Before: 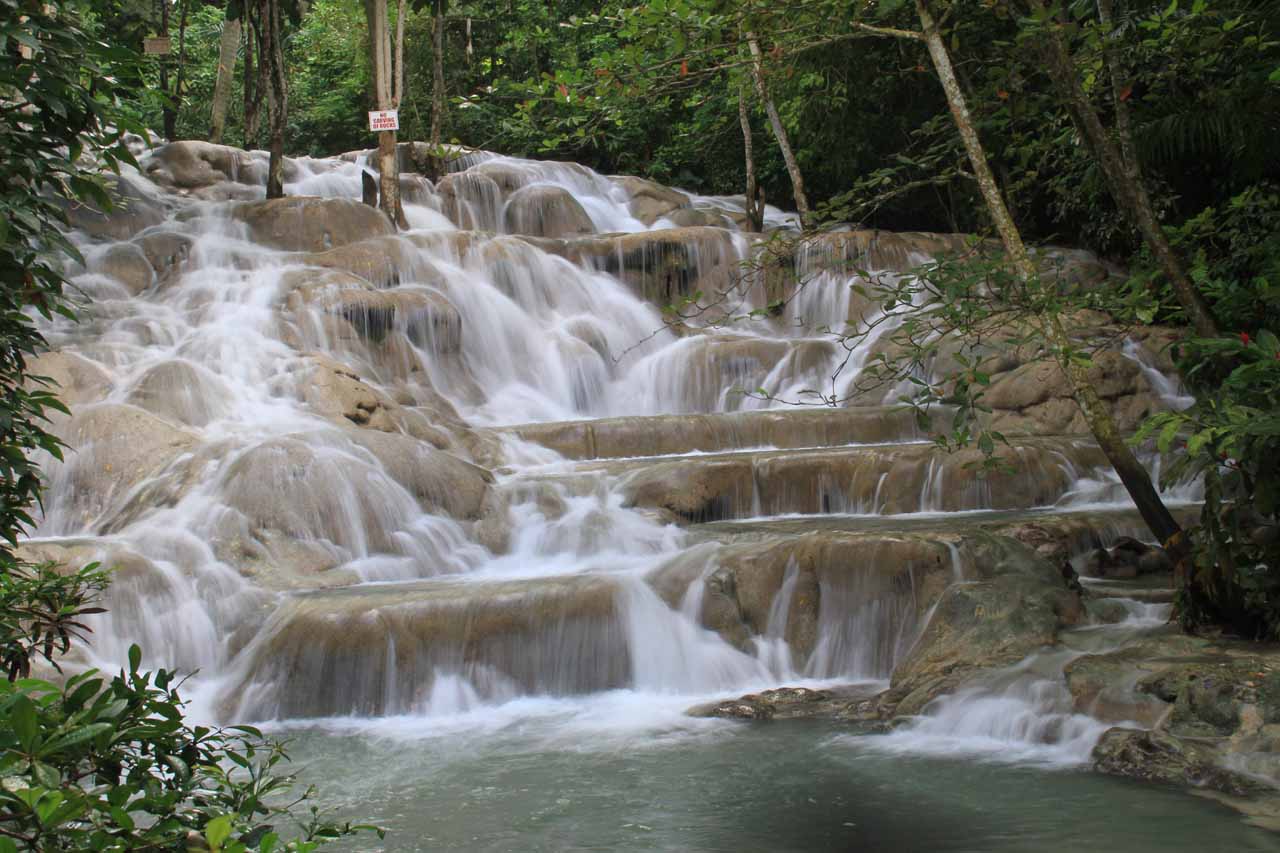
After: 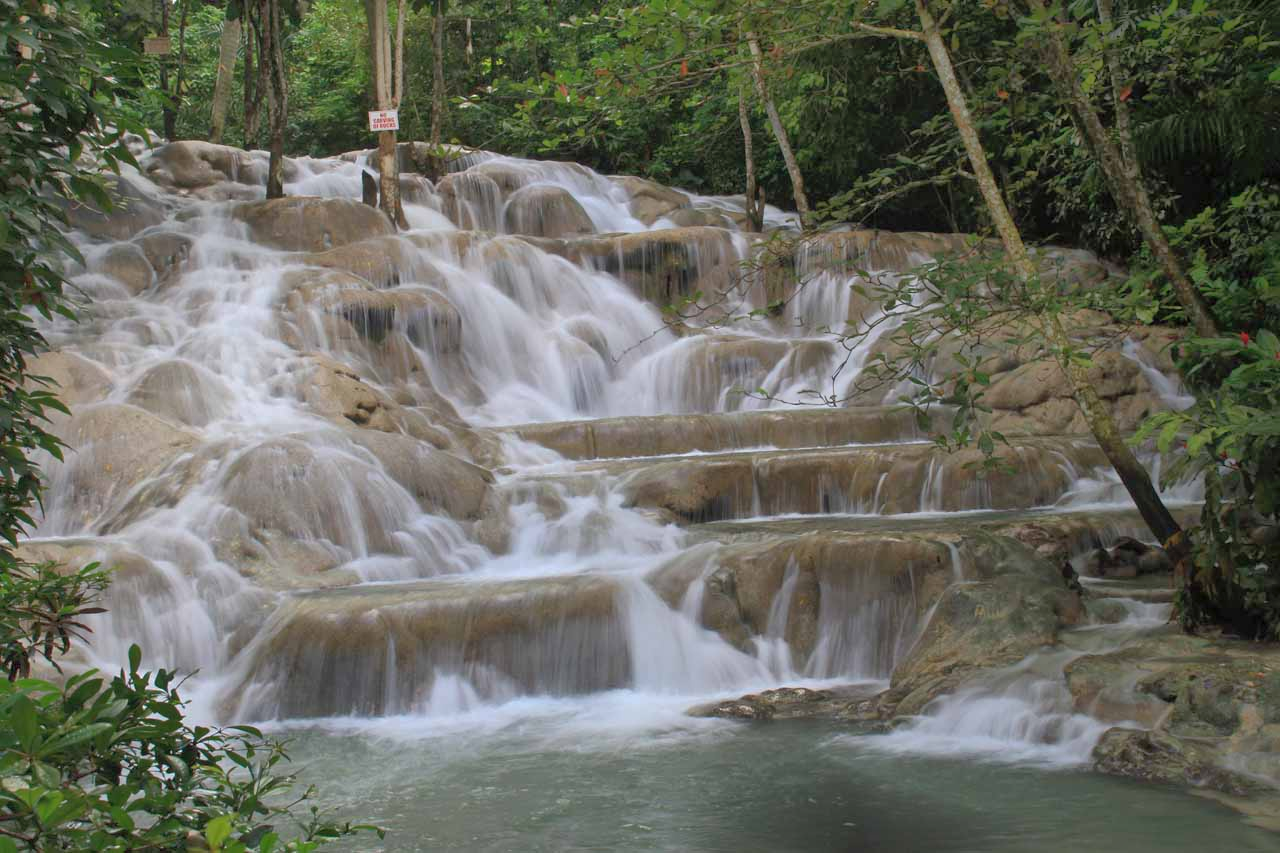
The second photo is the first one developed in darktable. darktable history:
shadows and highlights: shadows 58.48, highlights -60.03
